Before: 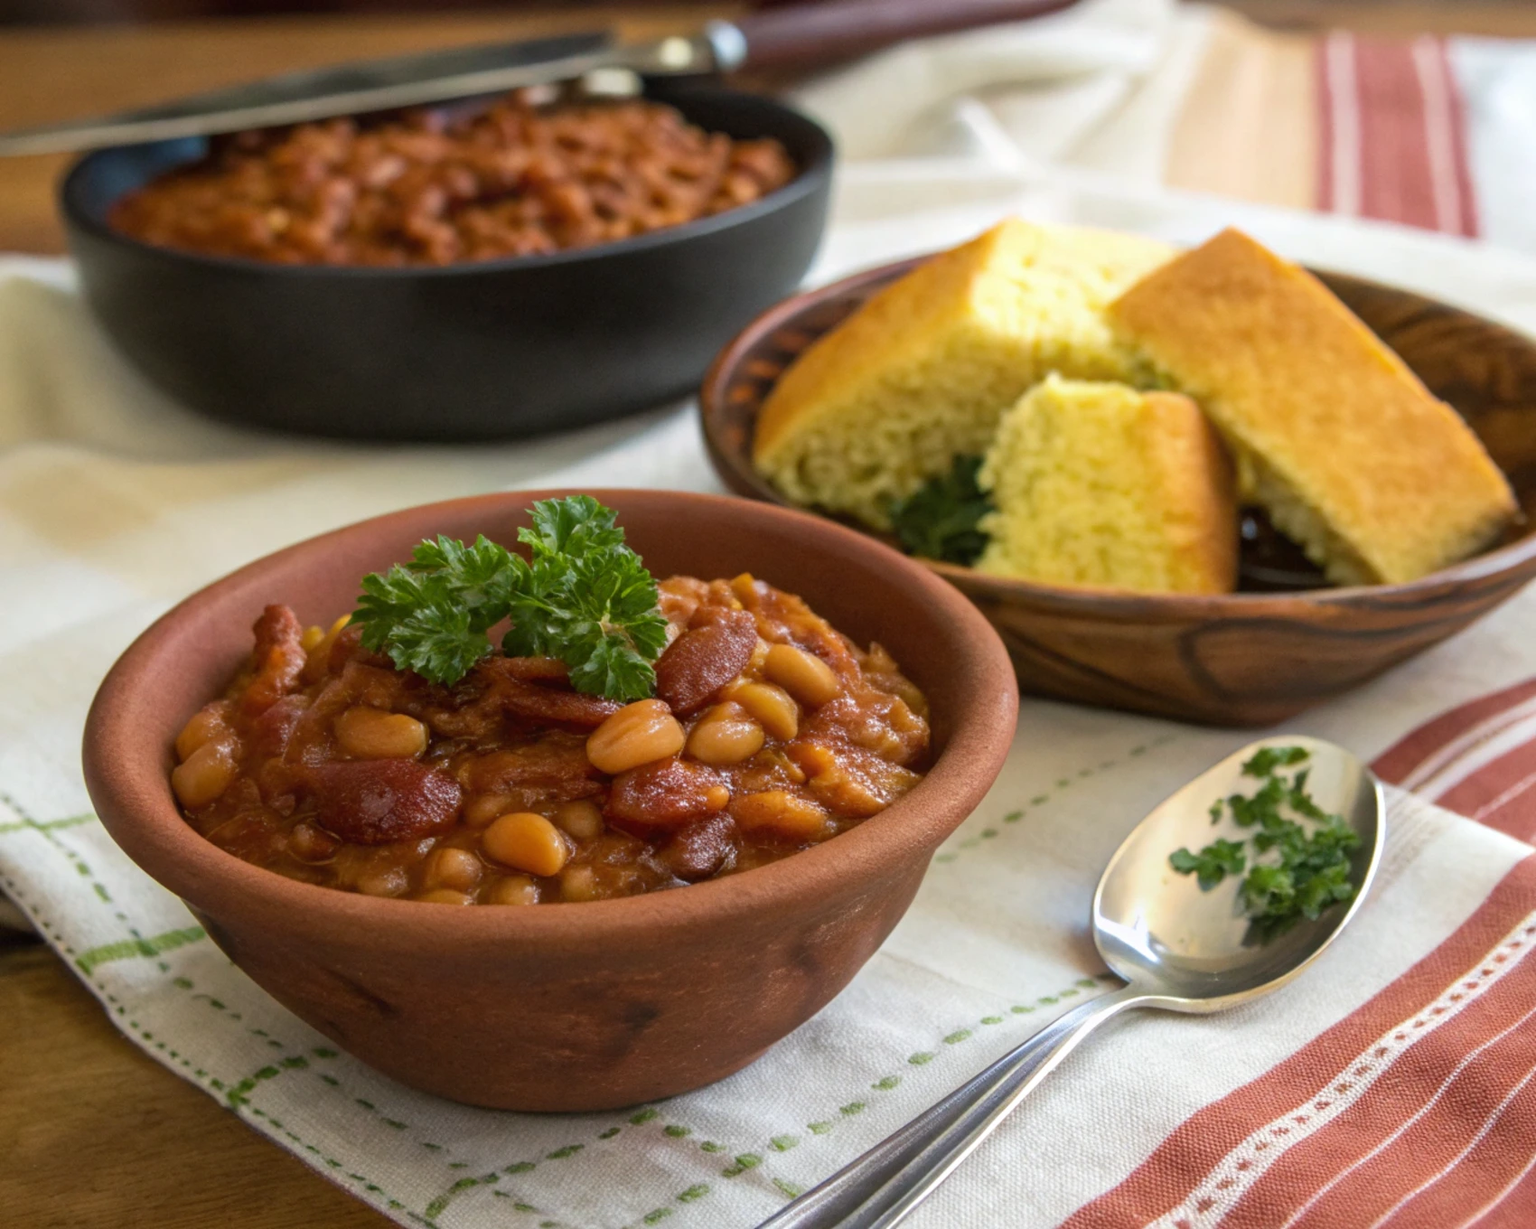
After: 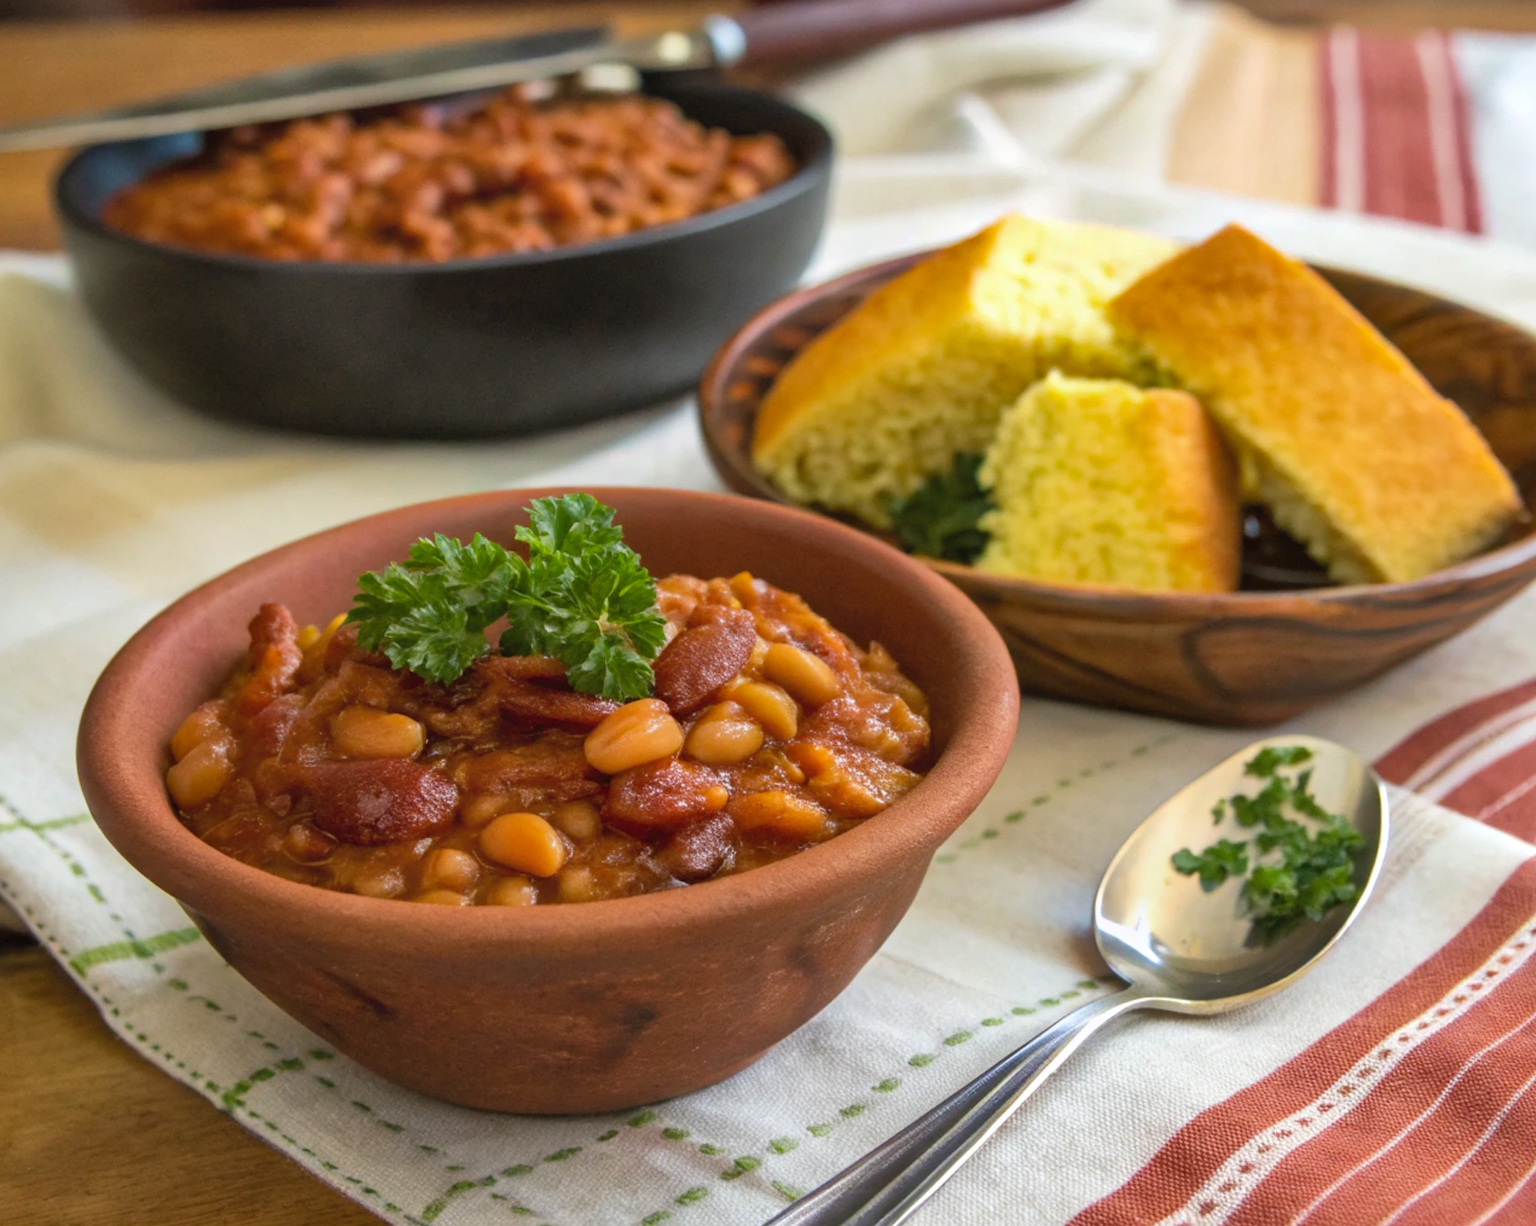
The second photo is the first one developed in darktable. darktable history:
contrast brightness saturation: contrast 0.03, brightness 0.06, saturation 0.13
crop: left 0.434%, top 0.485%, right 0.244%, bottom 0.386%
white balance: emerald 1
shadows and highlights: soften with gaussian
